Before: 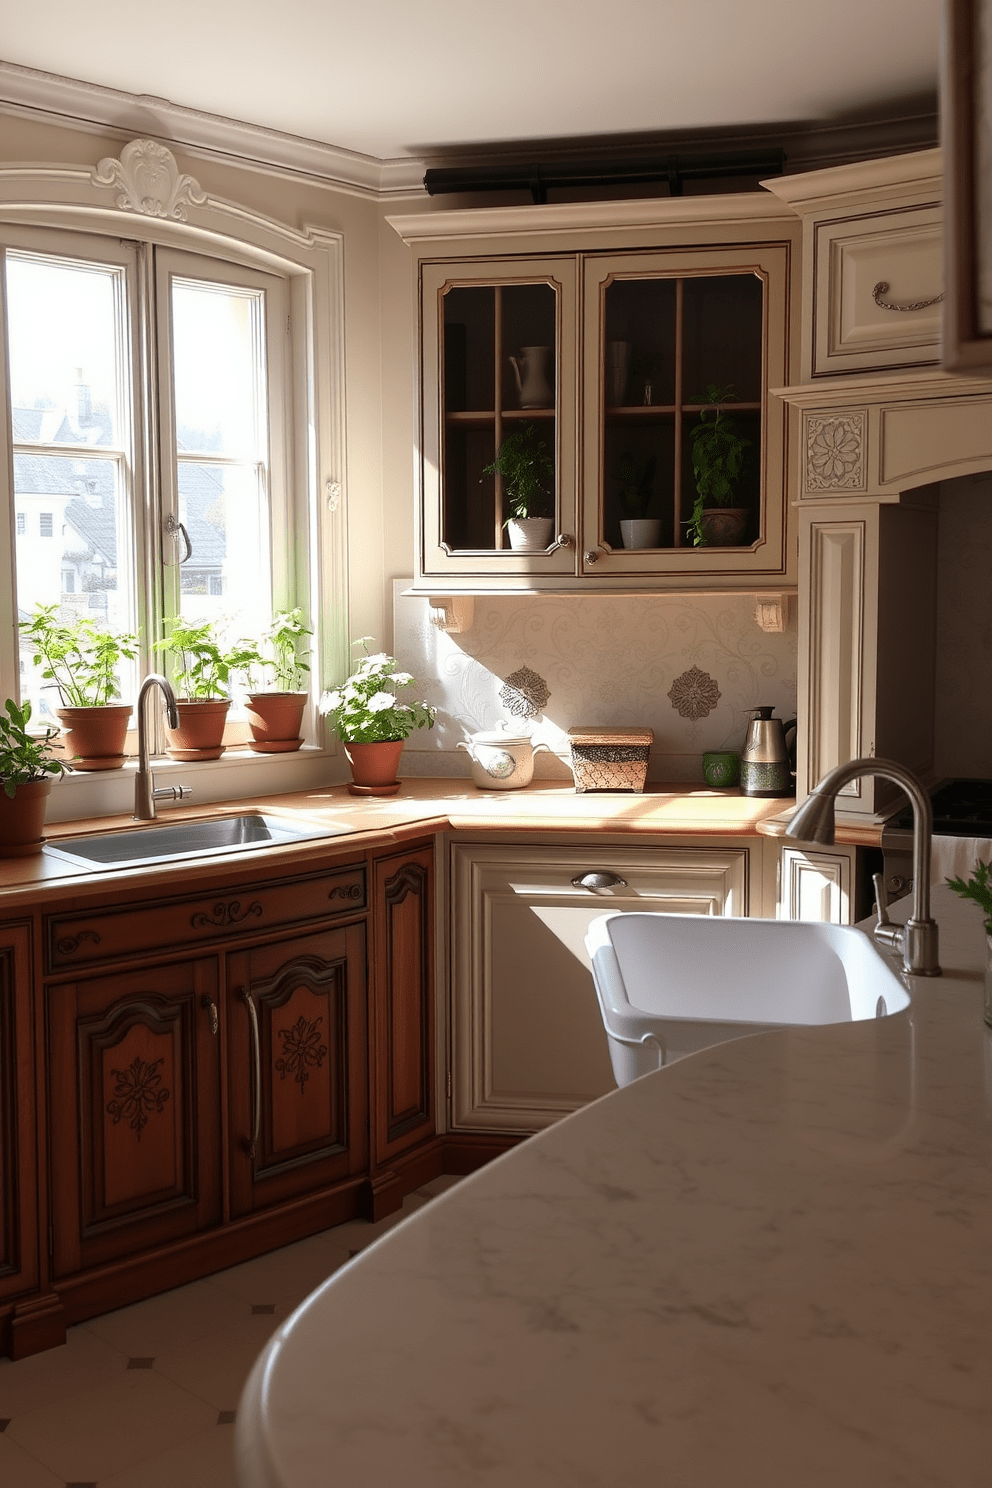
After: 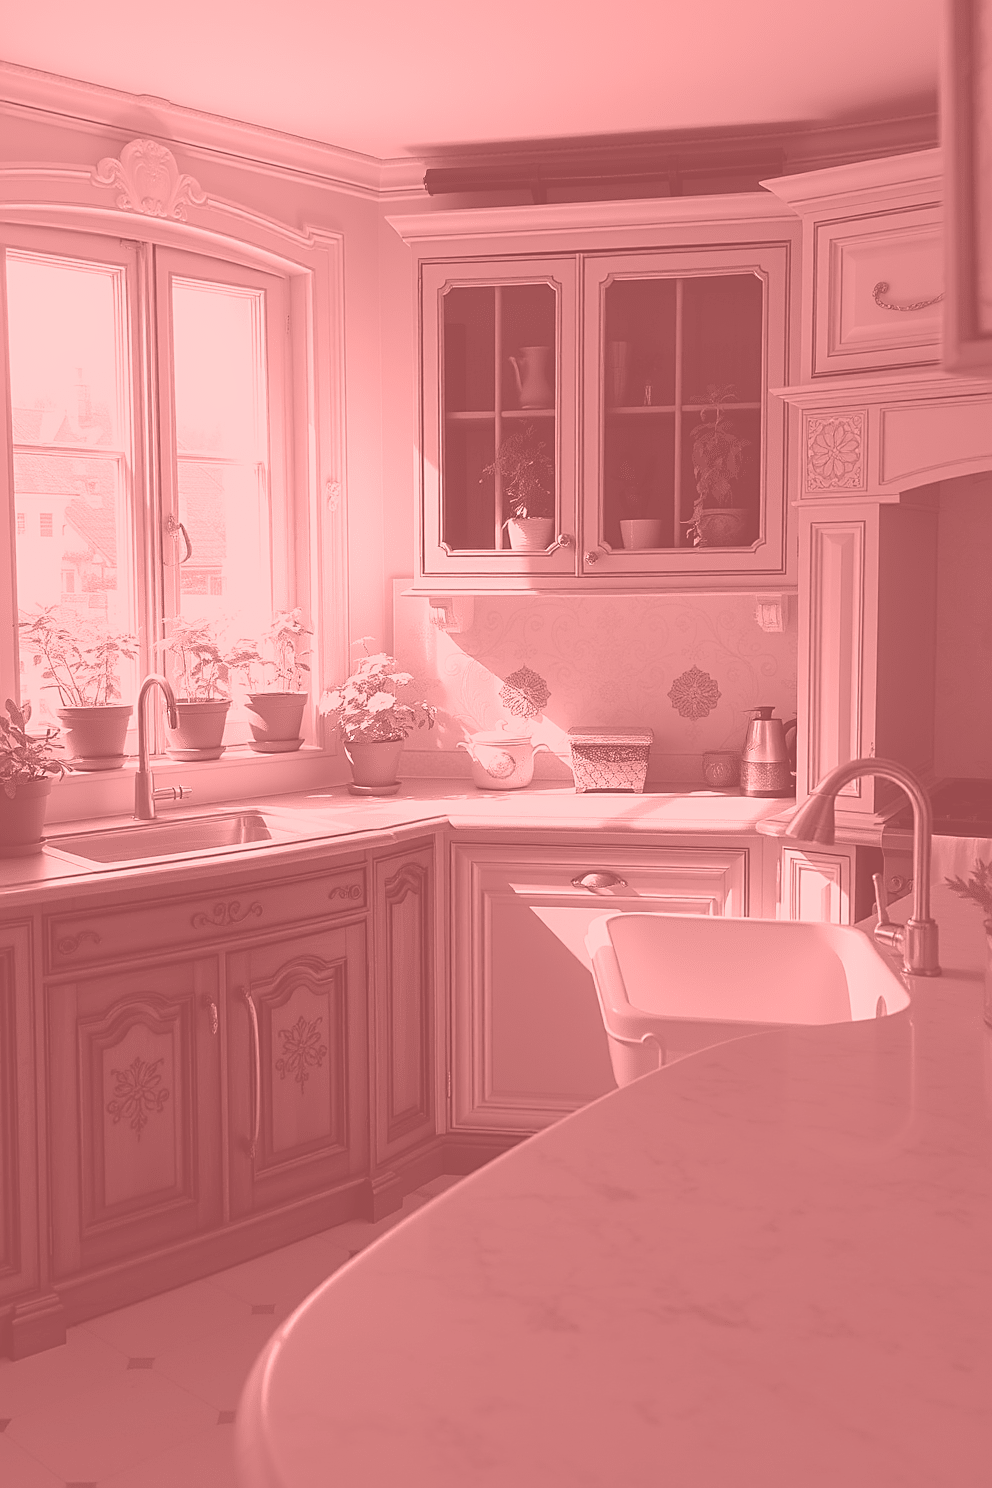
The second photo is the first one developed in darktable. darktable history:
color correction: highlights a* -15.58, highlights b* 40, shadows a* -40, shadows b* -26.18
colorize: saturation 51%, source mix 50.67%, lightness 50.67%
sharpen: on, module defaults
